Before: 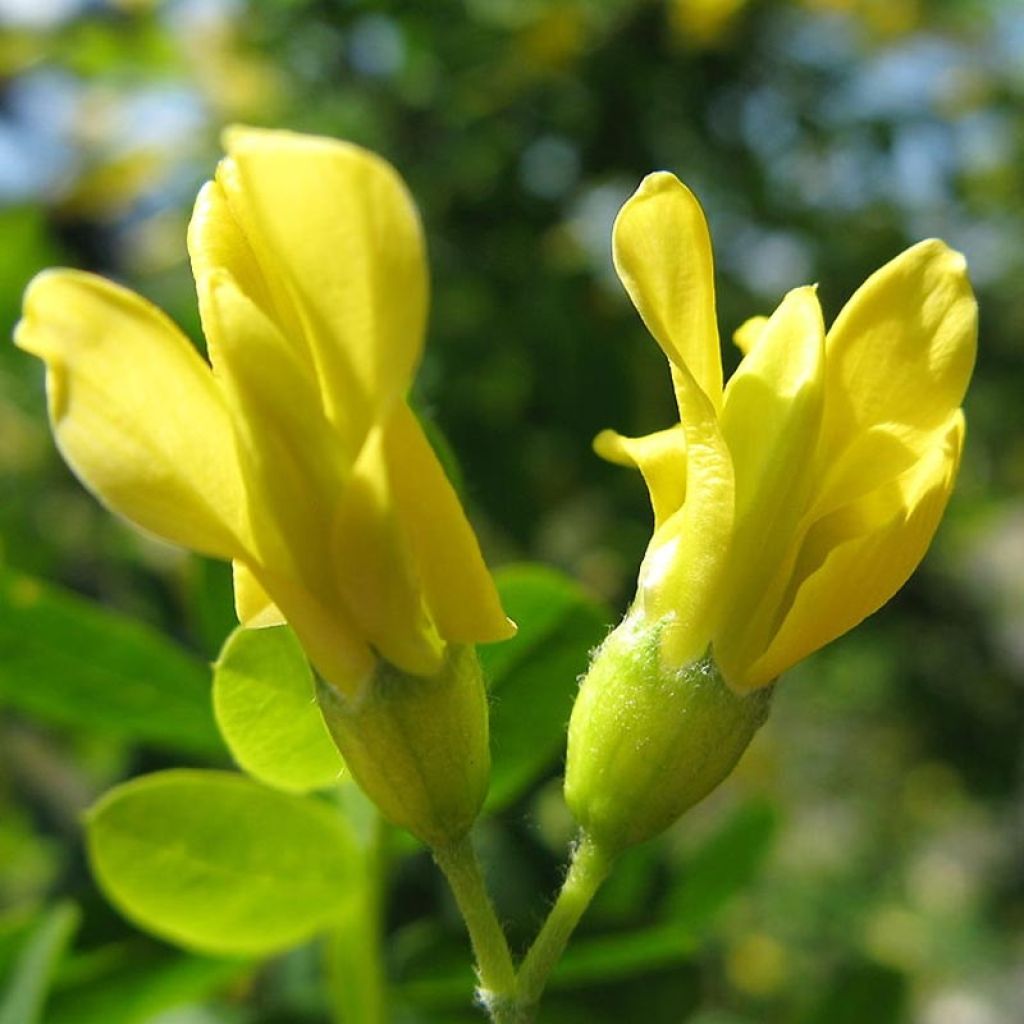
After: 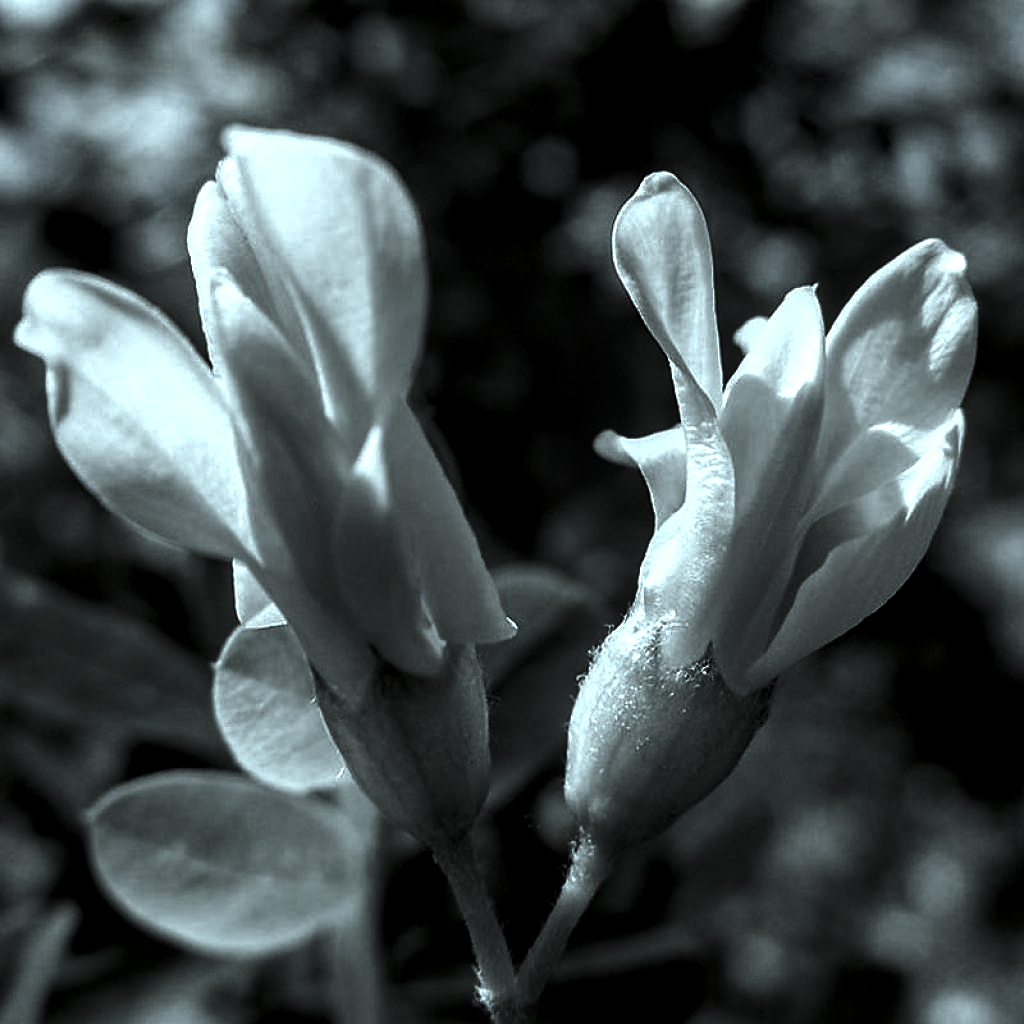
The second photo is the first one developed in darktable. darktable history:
contrast brightness saturation: contrast -0.034, brightness -0.608, saturation -0.982
local contrast: highlights 29%, detail 150%
color correction: highlights a* -10.36, highlights b* -10.42
color balance rgb: highlights gain › luminance 17.869%, perceptual saturation grading › global saturation 38.868%, perceptual saturation grading › highlights -24.796%, perceptual saturation grading › mid-tones 35.152%, perceptual saturation grading › shadows 36.208%, global vibrance 25.541%
sharpen: radius 1.881, amount 0.399, threshold 1.261
